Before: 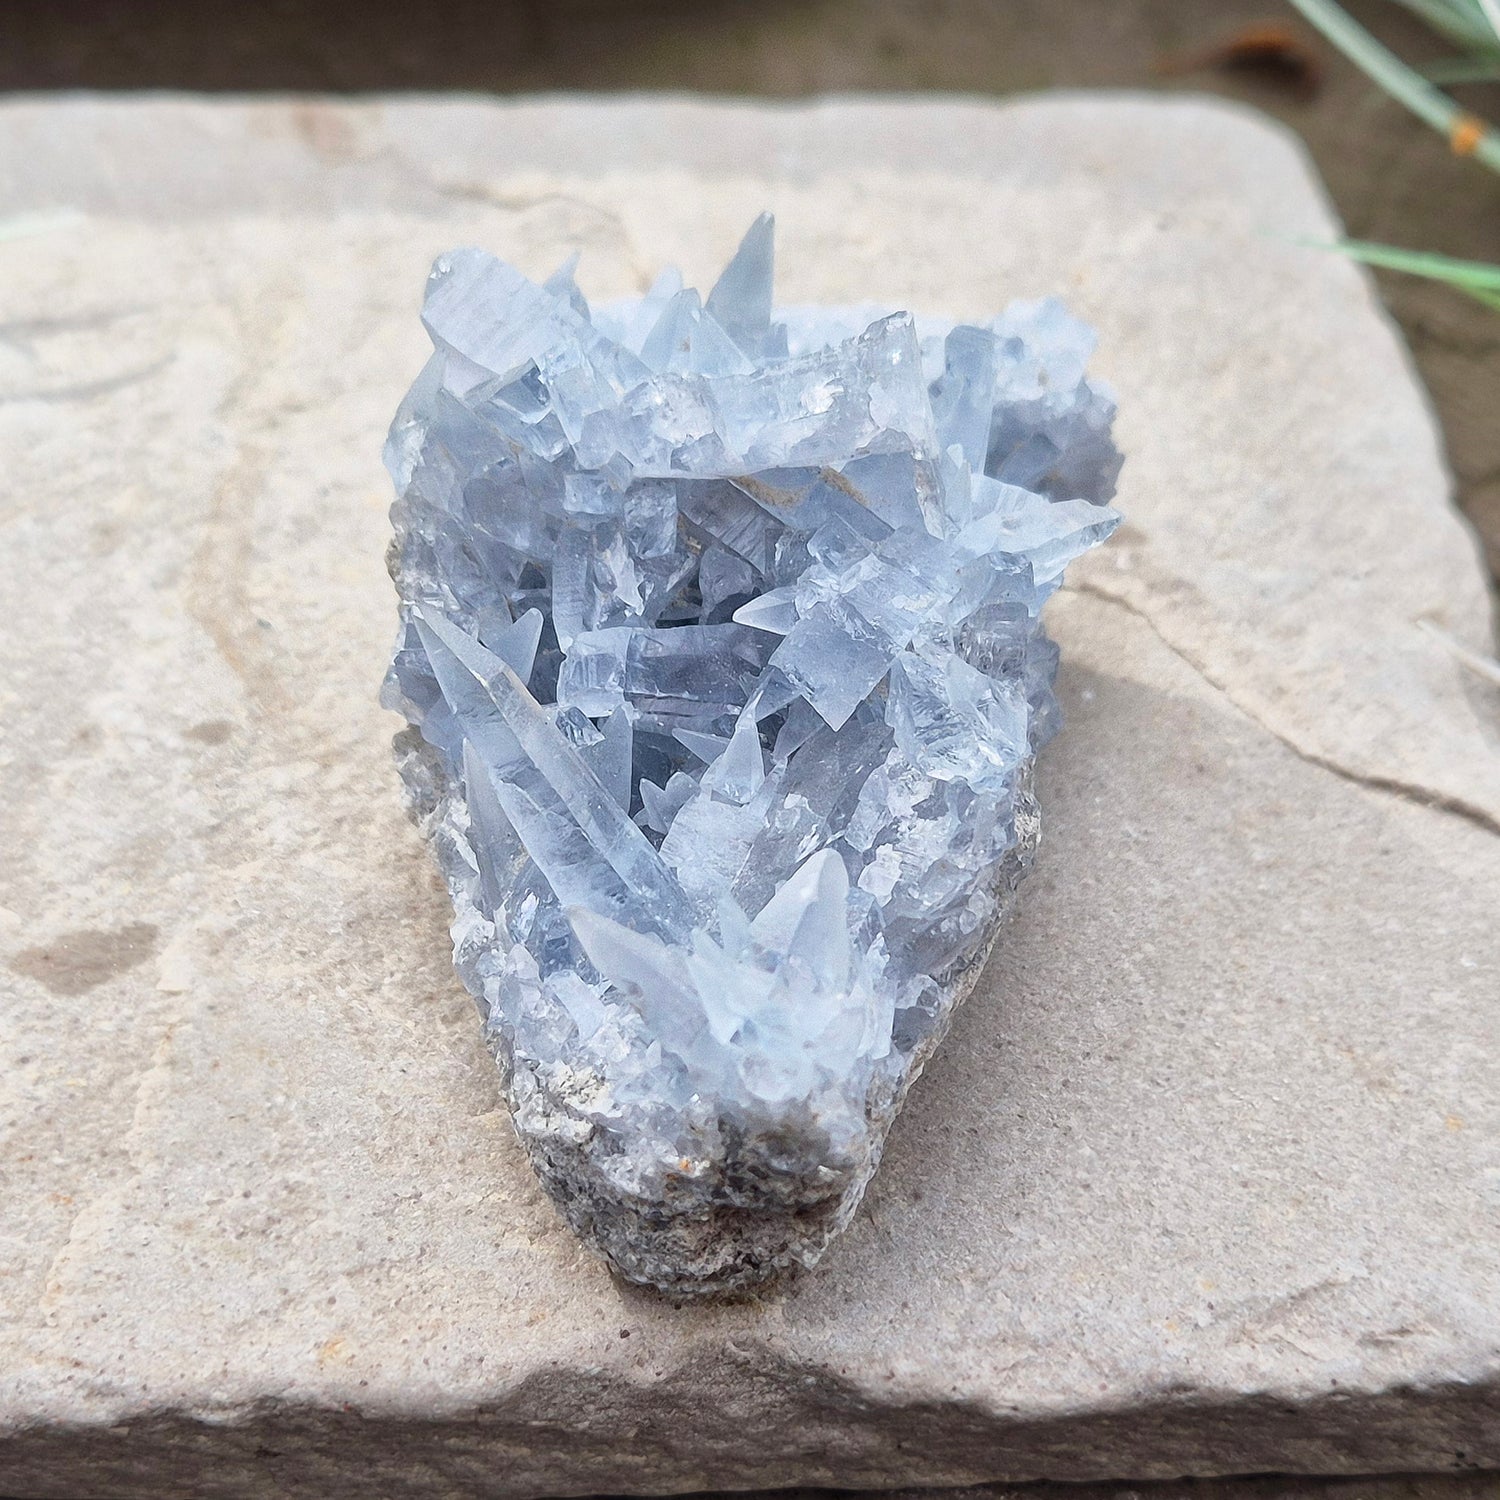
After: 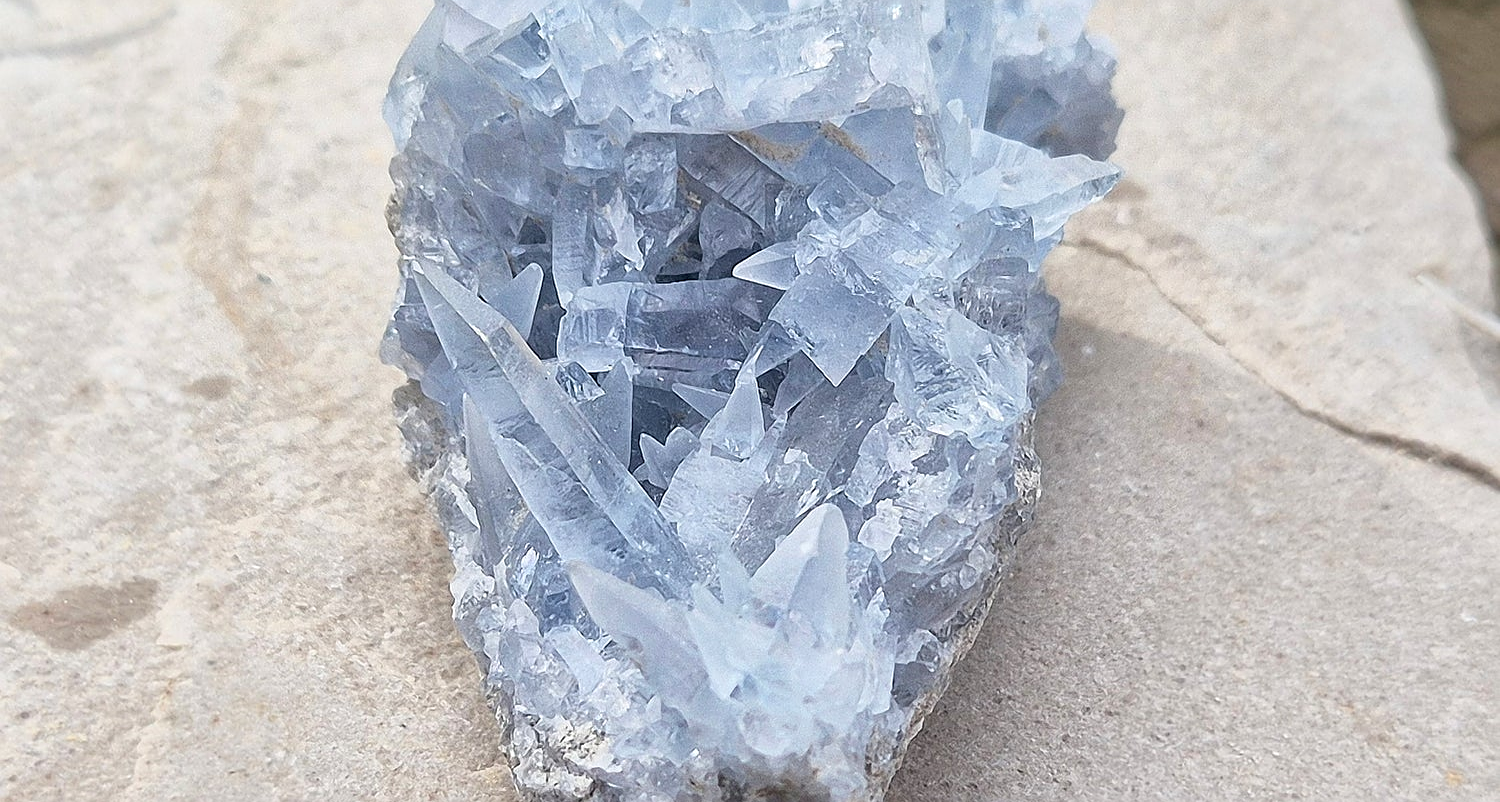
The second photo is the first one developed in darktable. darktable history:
sharpen: on, module defaults
crop and rotate: top 23.043%, bottom 23.437%
